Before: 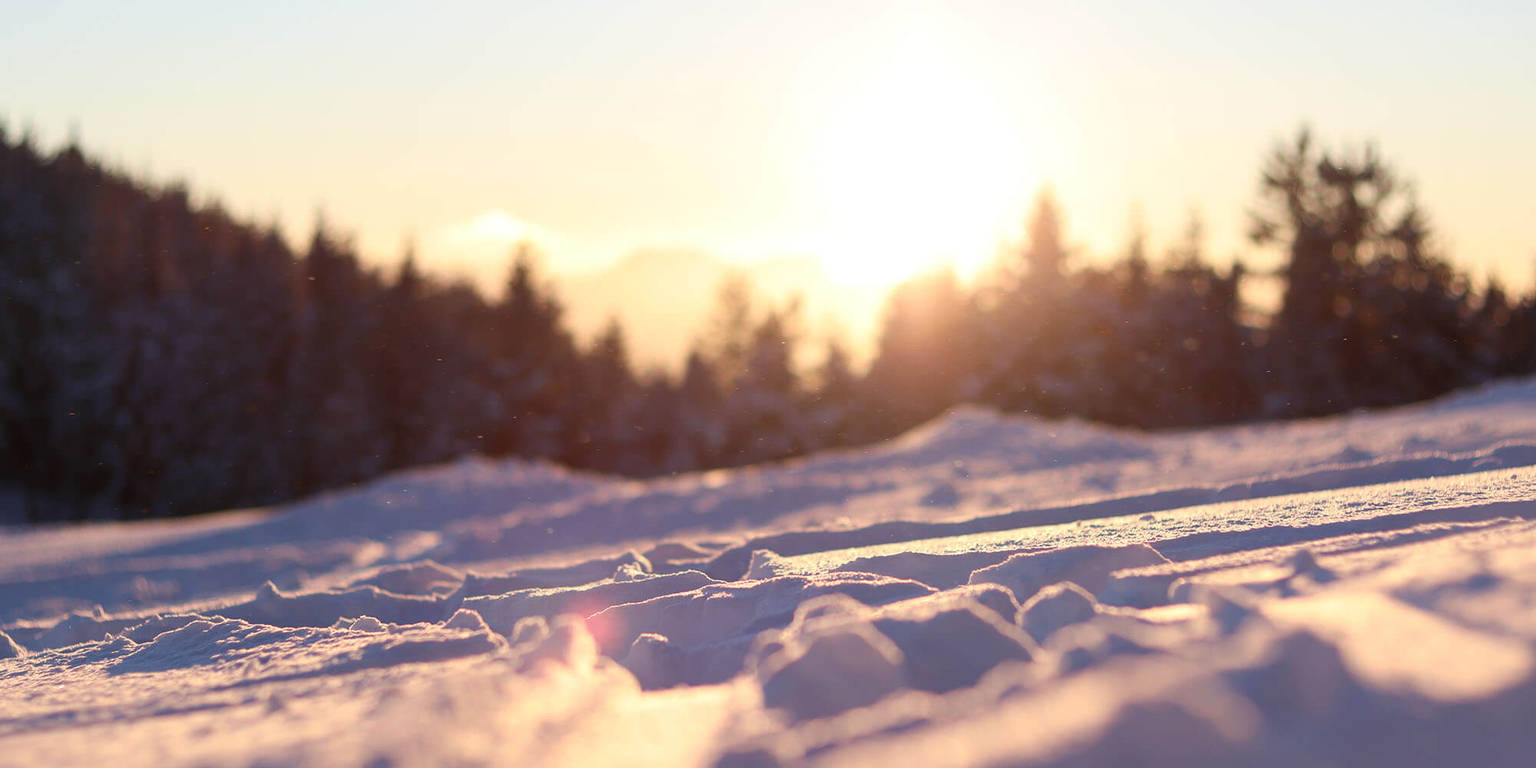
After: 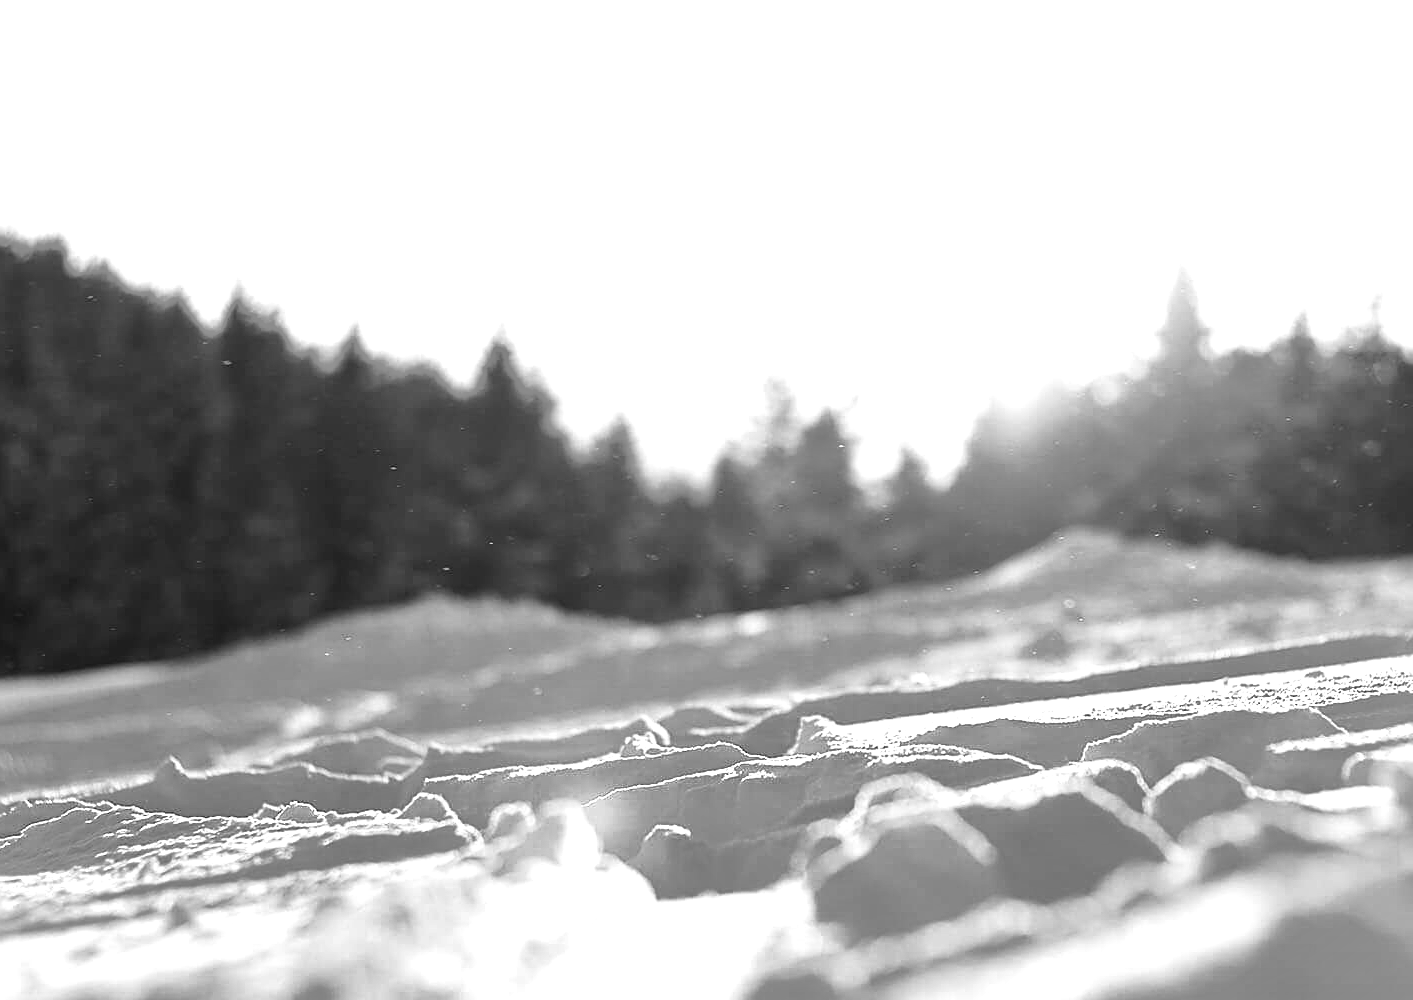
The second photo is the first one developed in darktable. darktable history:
contrast brightness saturation: contrast 0.252, saturation -0.306
shadows and highlights: shadows 40.17, highlights -59.81
crop and rotate: left 8.997%, right 20.32%
velvia: on, module defaults
exposure: black level correction 0, exposure 0.949 EV, compensate exposure bias true, compensate highlight preservation false
sharpen: on, module defaults
color calibration: output gray [0.22, 0.42, 0.37, 0], illuminant as shot in camera, x 0.358, y 0.373, temperature 4628.91 K
